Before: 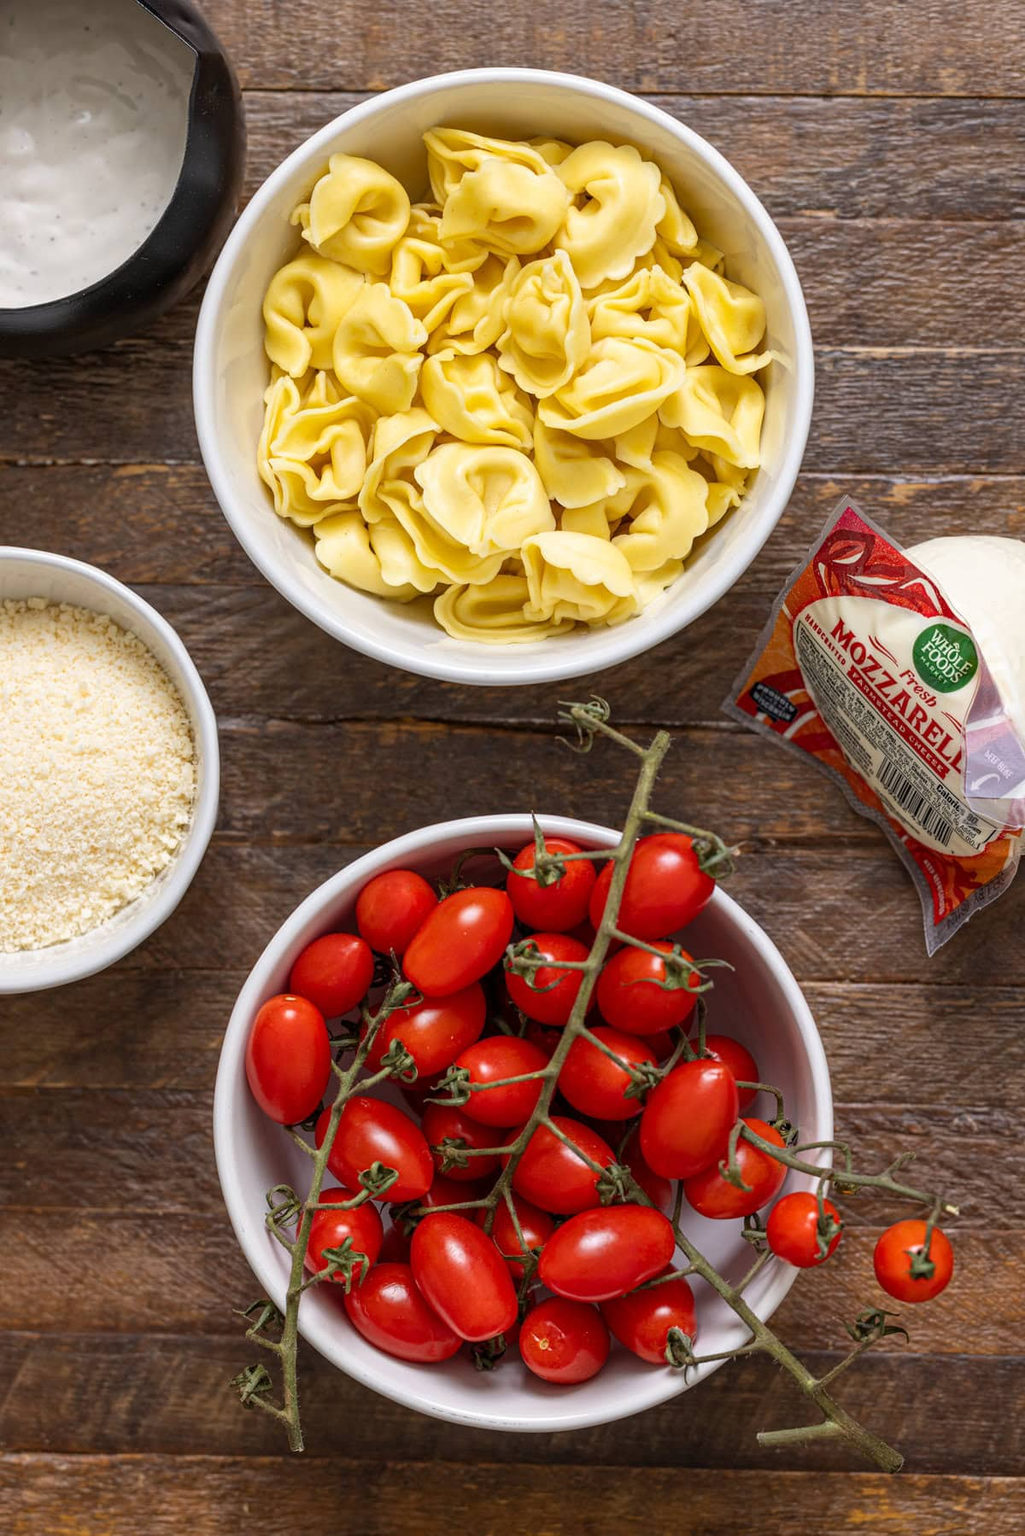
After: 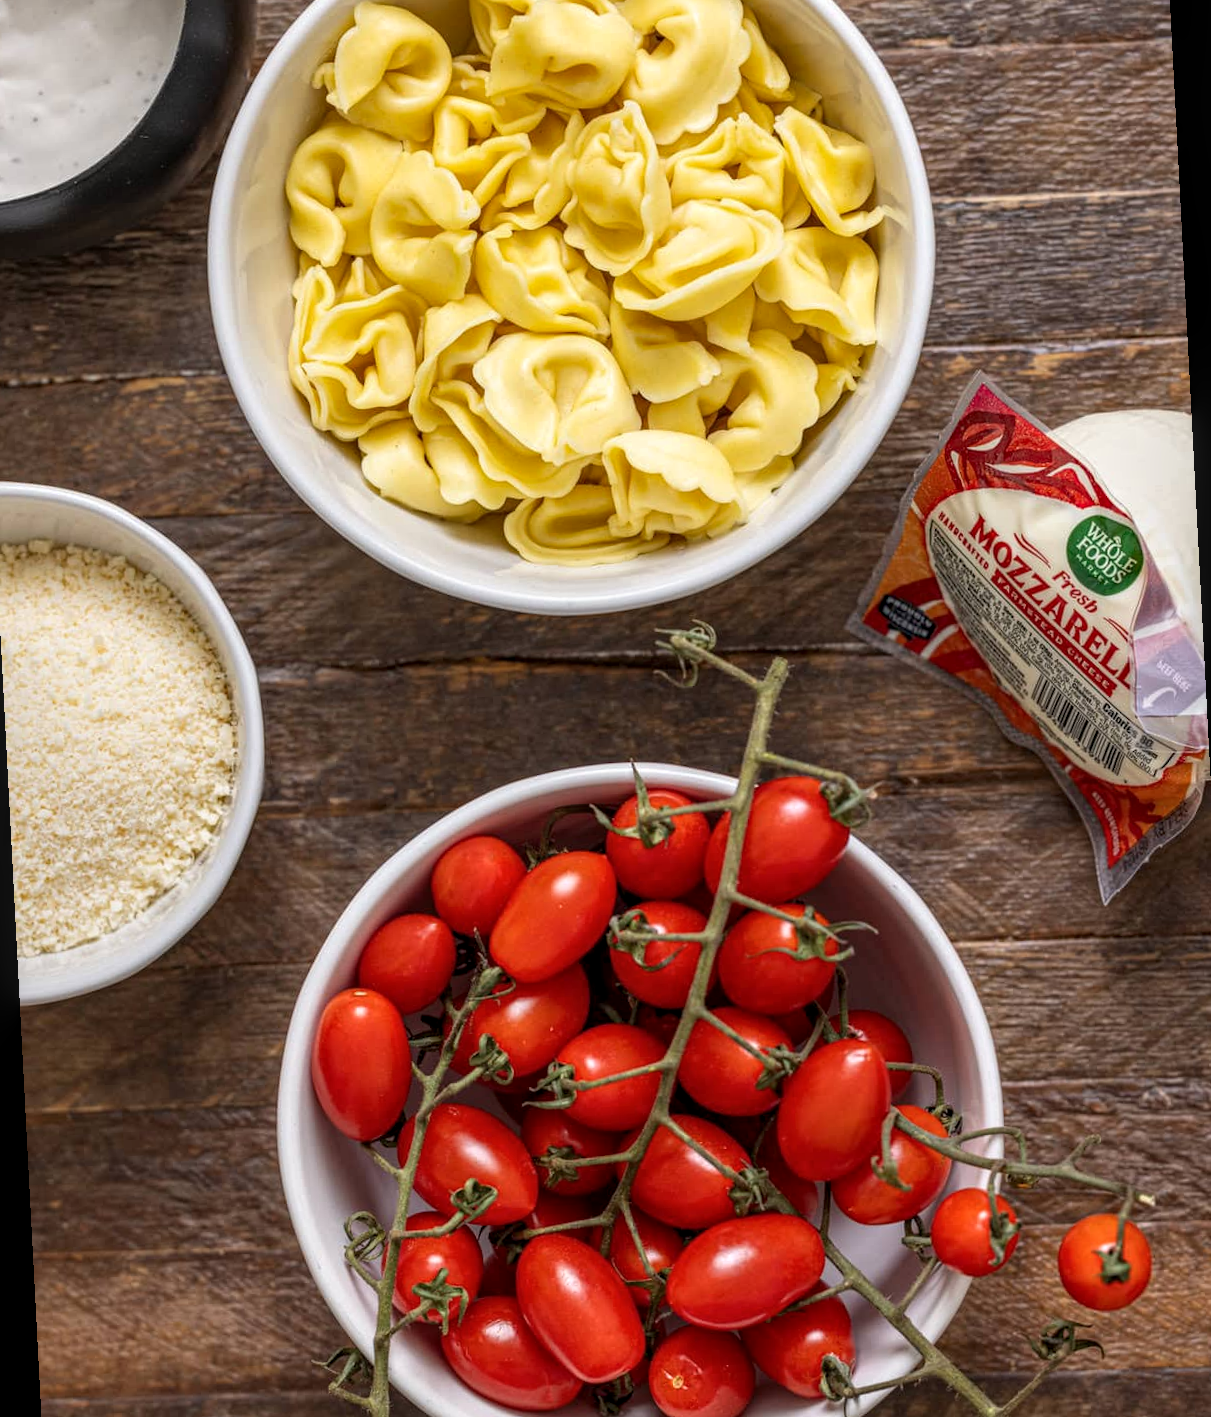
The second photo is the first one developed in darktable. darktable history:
crop and rotate: top 5.609%, bottom 5.609%
local contrast: on, module defaults
rotate and perspective: rotation -3°, crop left 0.031, crop right 0.968, crop top 0.07, crop bottom 0.93
